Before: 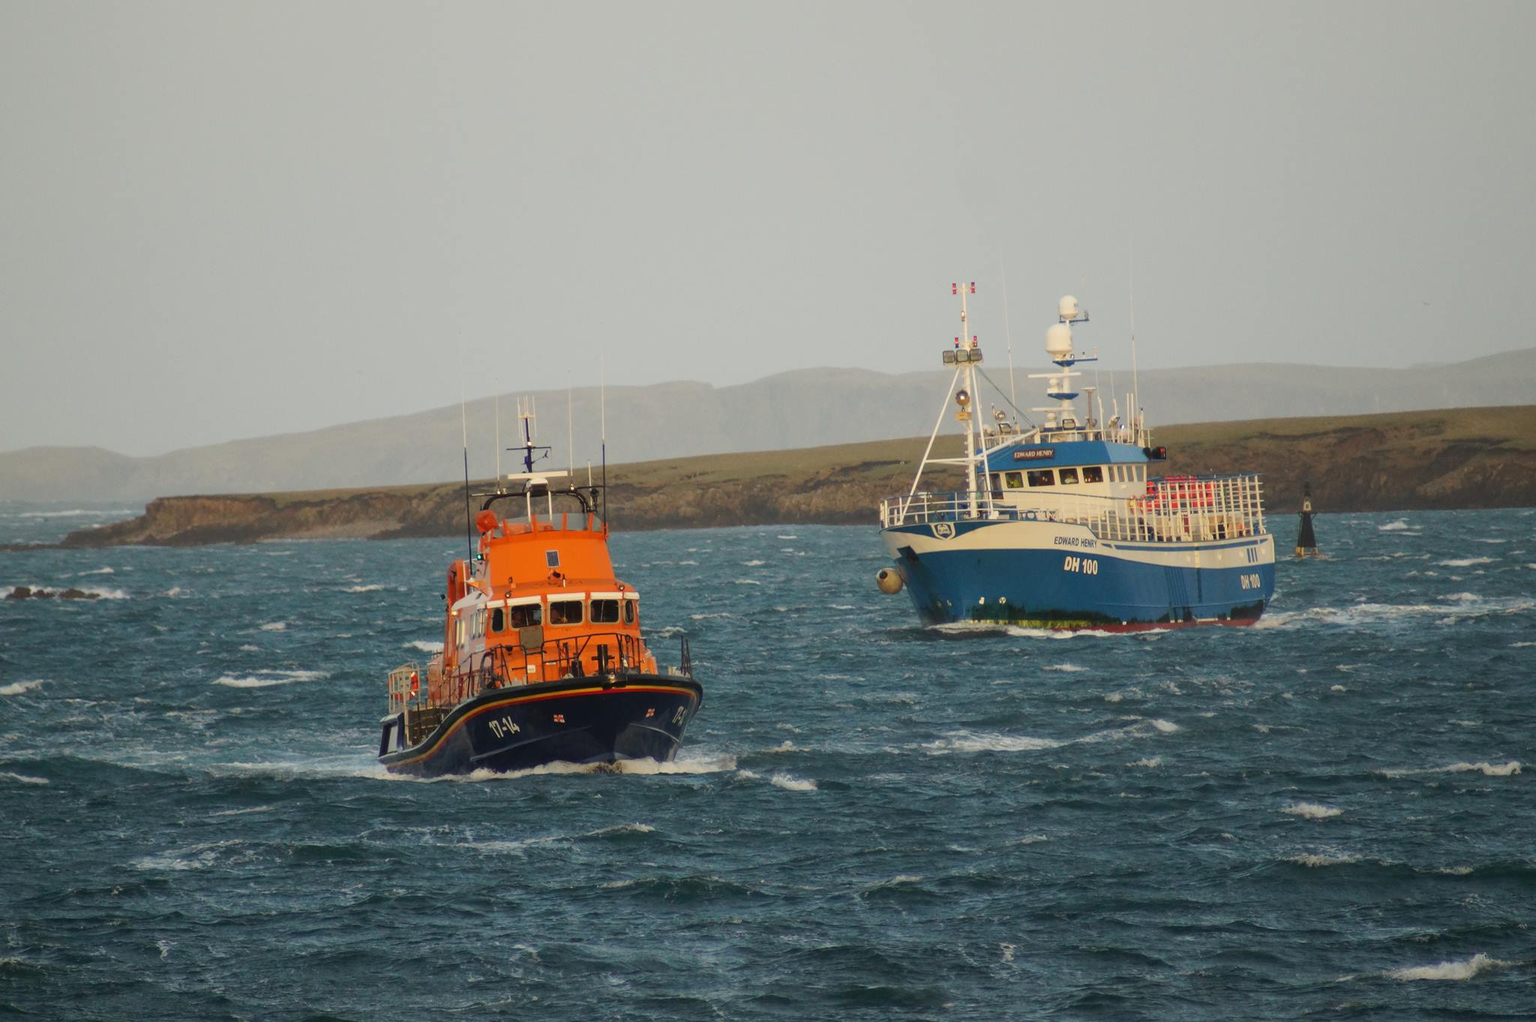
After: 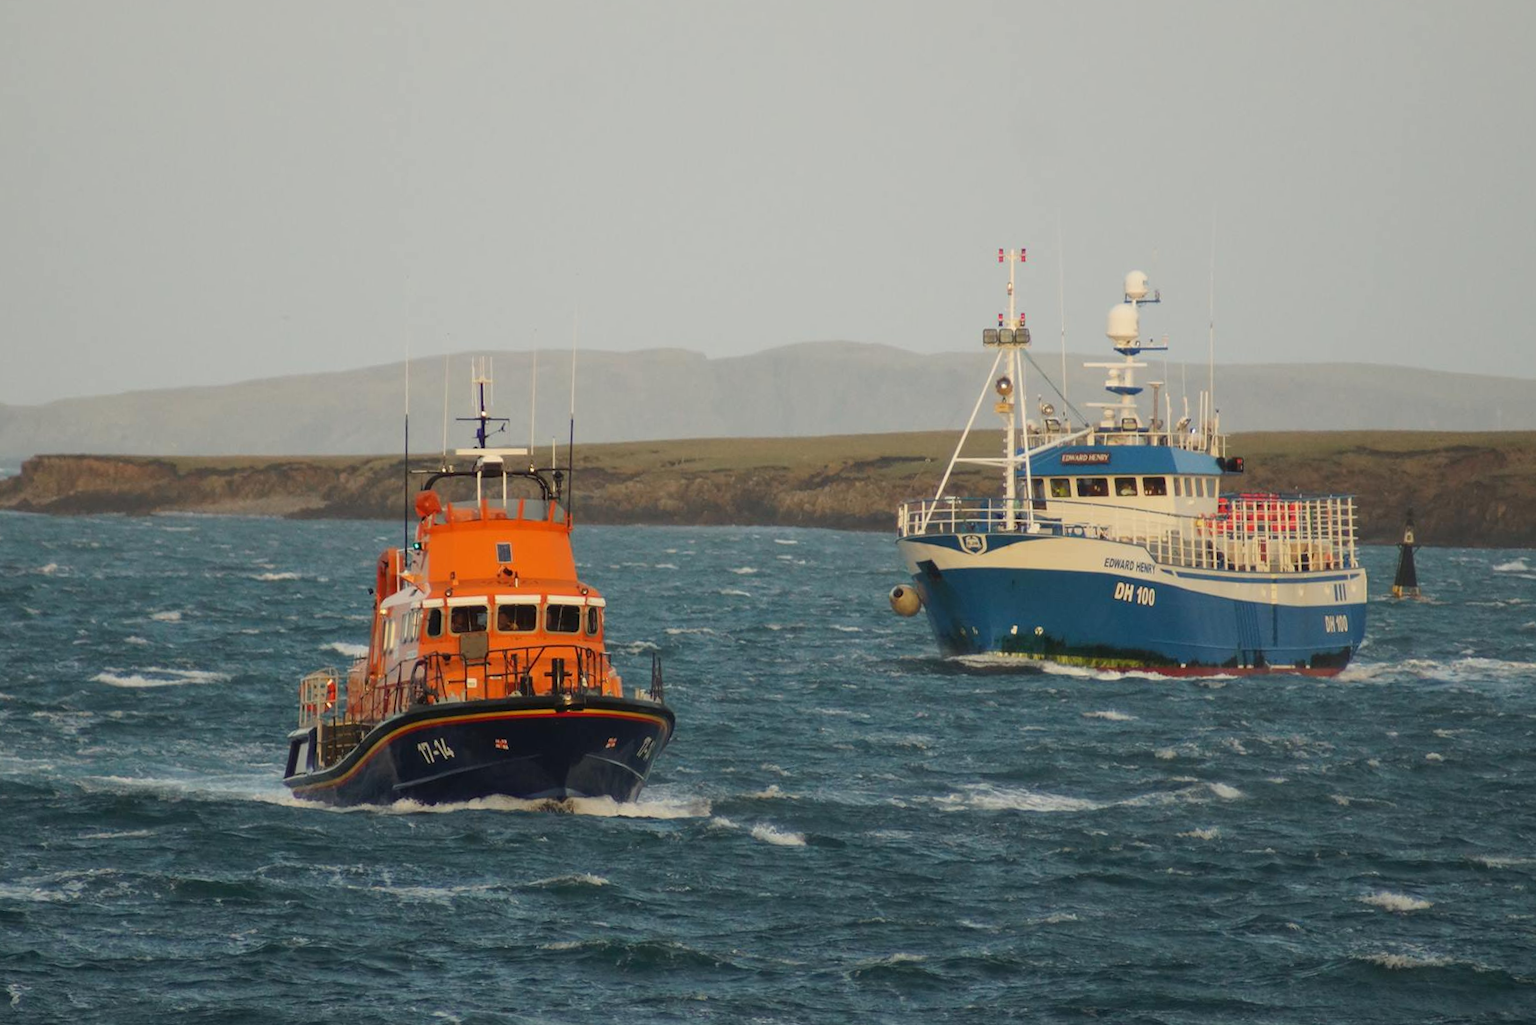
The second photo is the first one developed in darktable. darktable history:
crop and rotate: angle -3.01°, left 5.195%, top 5.19%, right 4.696%, bottom 4.376%
